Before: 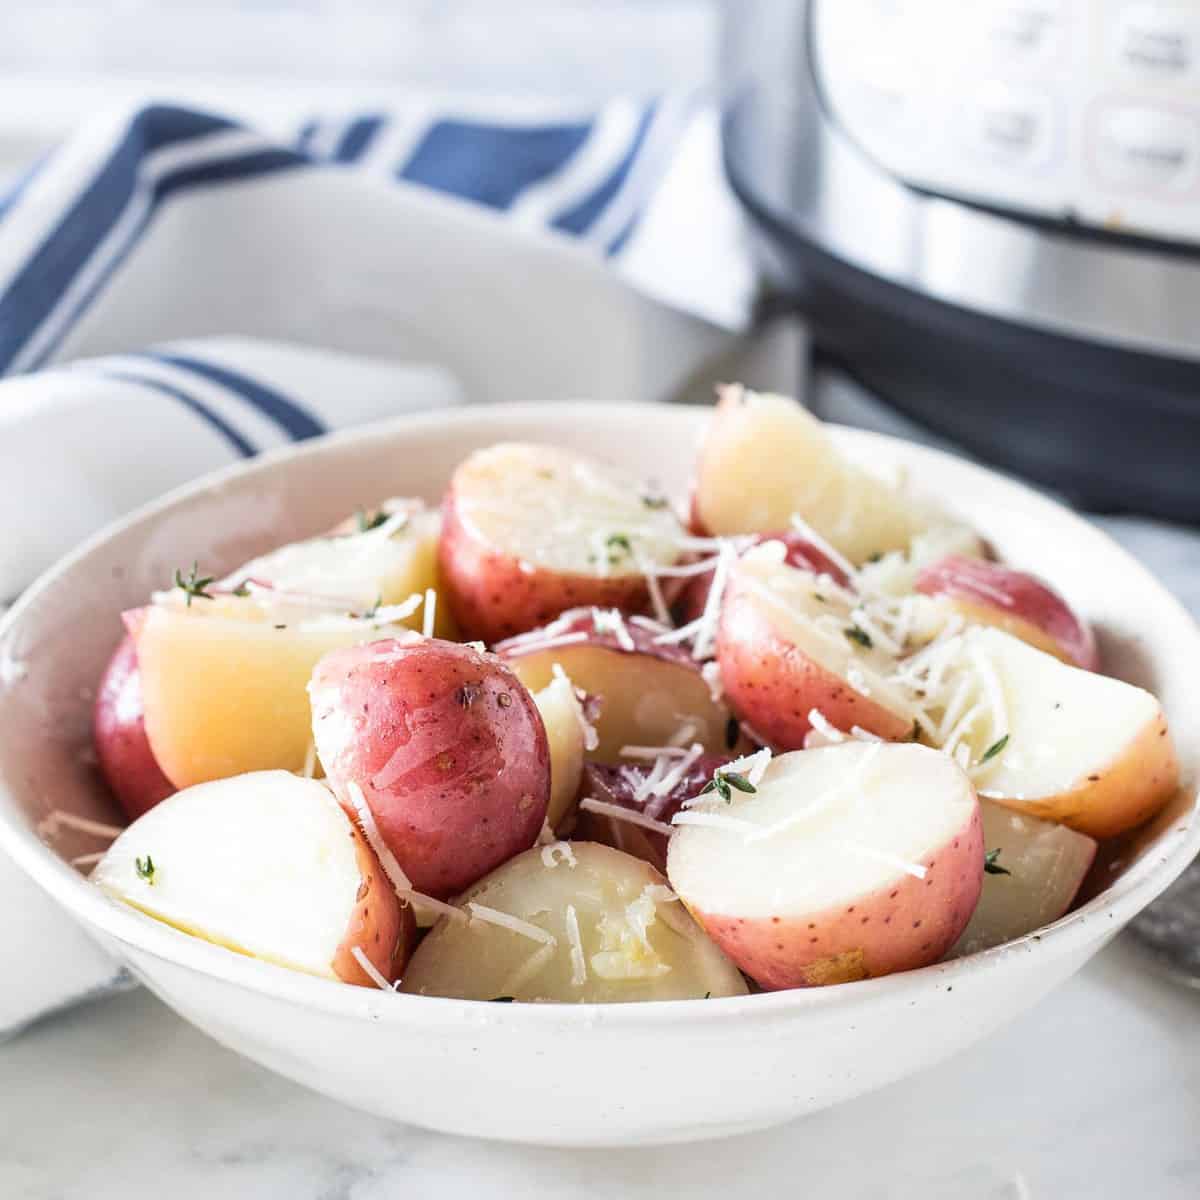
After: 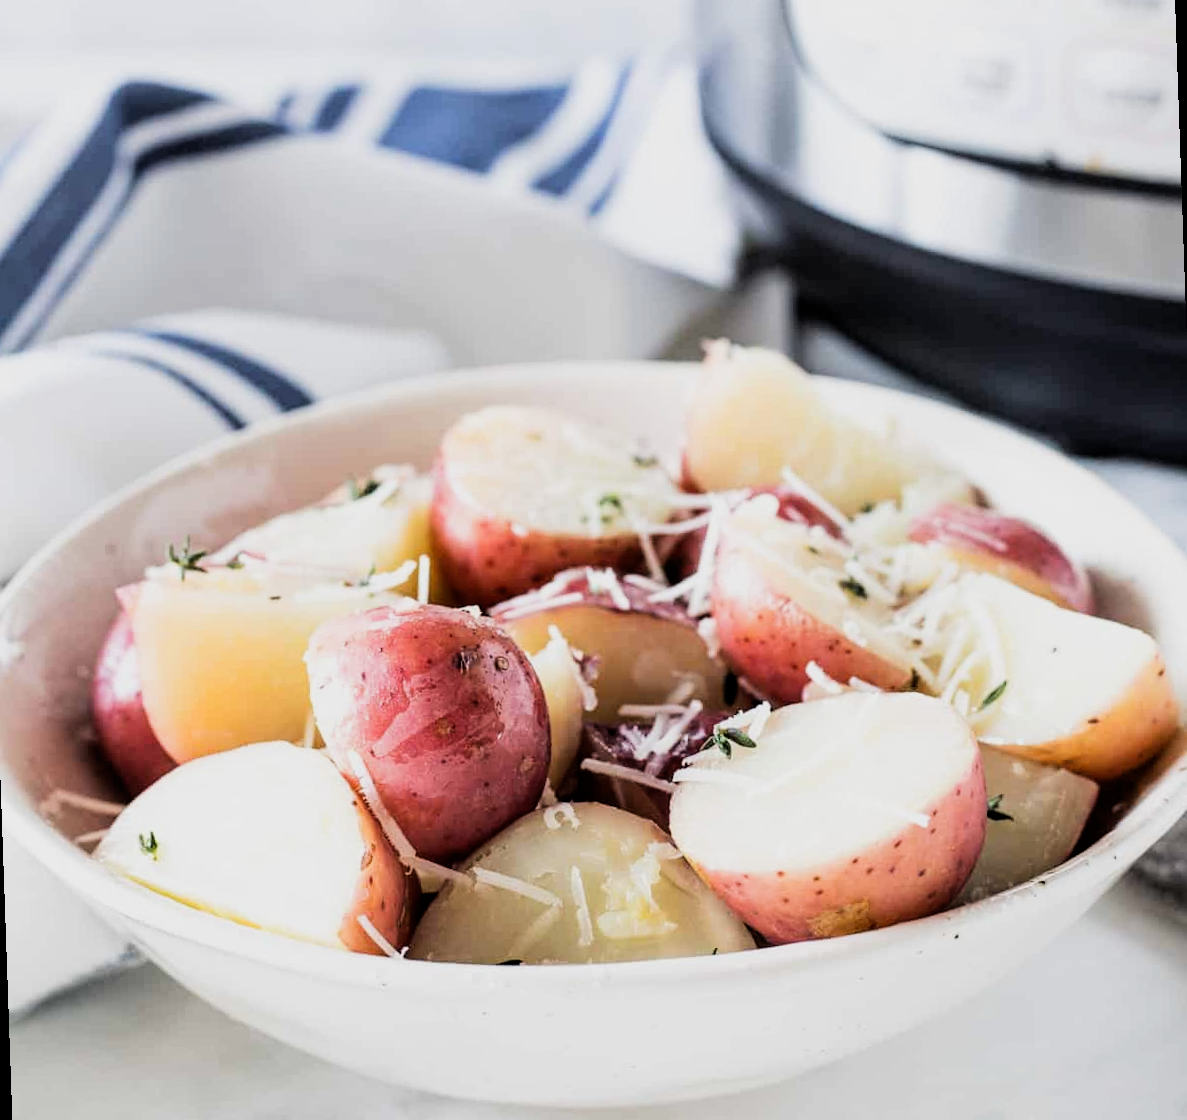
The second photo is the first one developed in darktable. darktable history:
filmic rgb: black relative exposure -5 EV, white relative exposure 3.5 EV, hardness 3.19, contrast 1.3, highlights saturation mix -50%
rotate and perspective: rotation -2°, crop left 0.022, crop right 0.978, crop top 0.049, crop bottom 0.951
